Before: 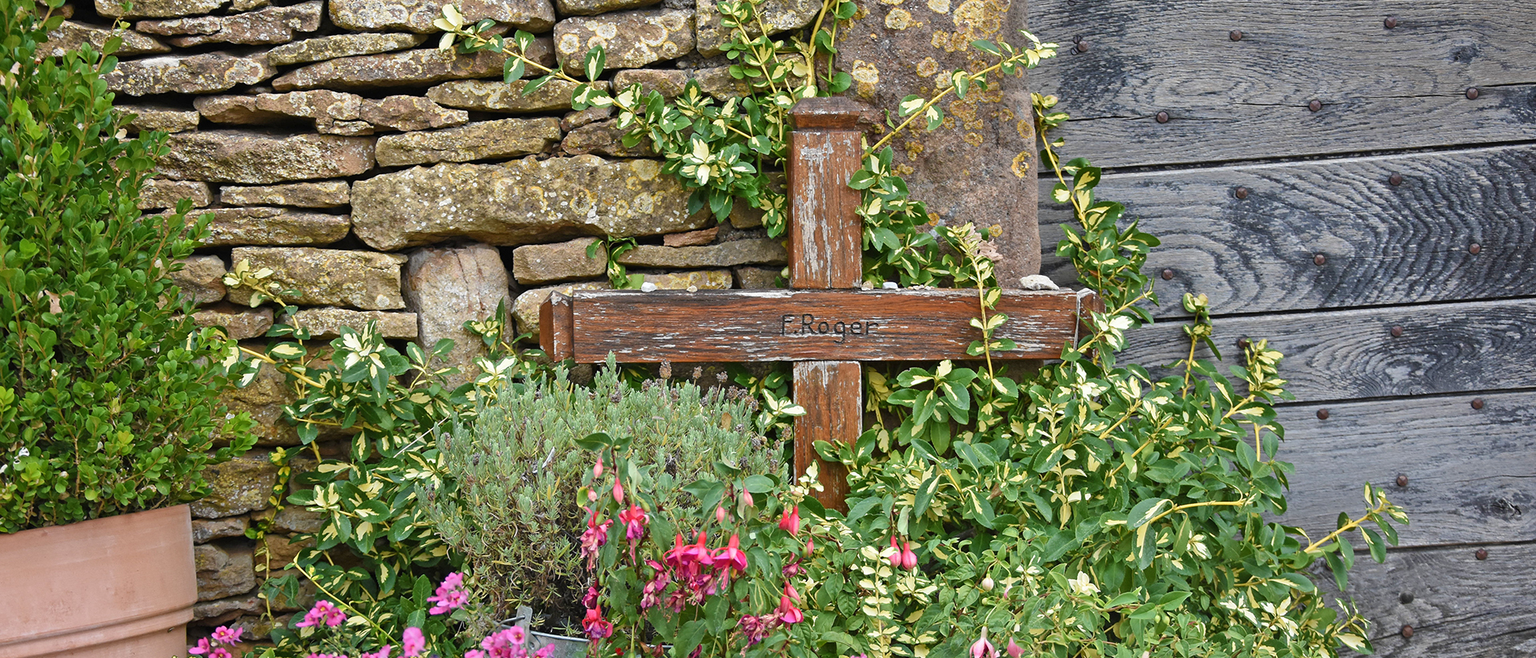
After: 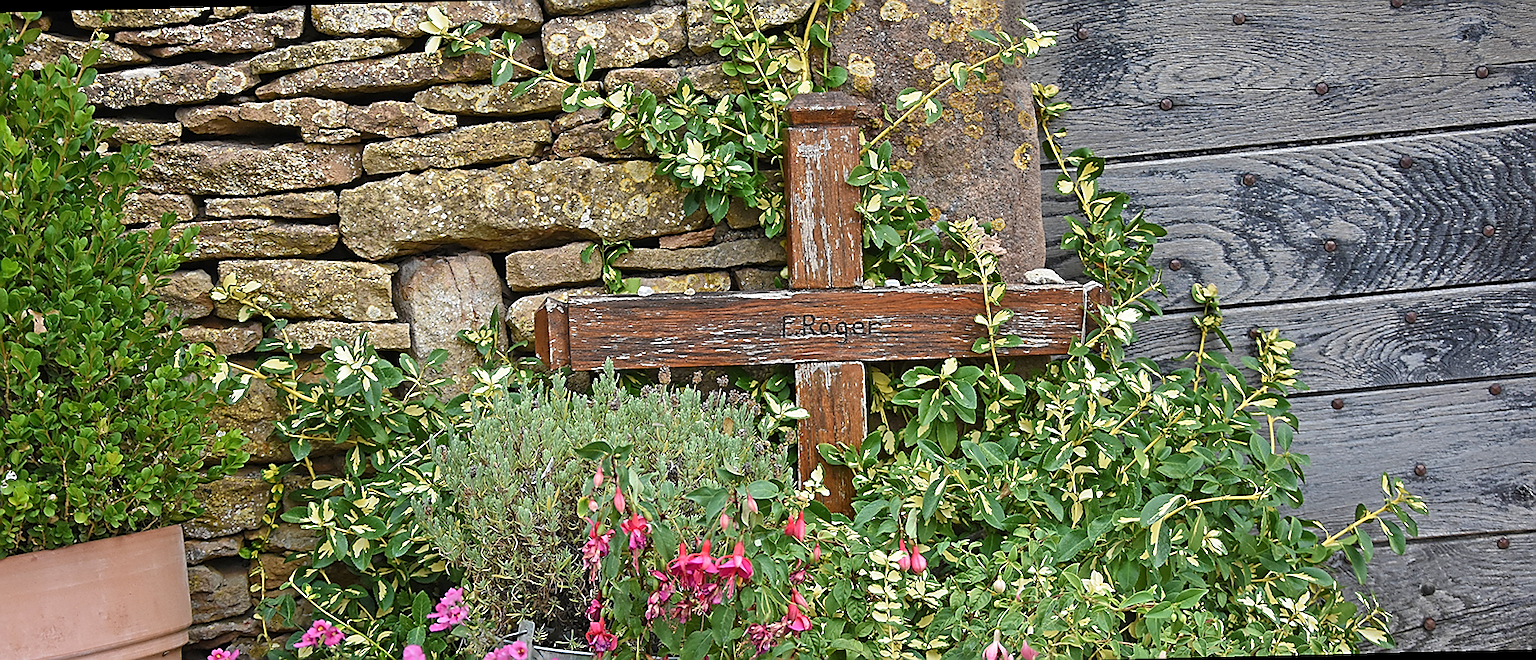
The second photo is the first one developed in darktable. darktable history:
rotate and perspective: rotation -1.42°, crop left 0.016, crop right 0.984, crop top 0.035, crop bottom 0.965
sharpen: radius 1.4, amount 1.25, threshold 0.7
